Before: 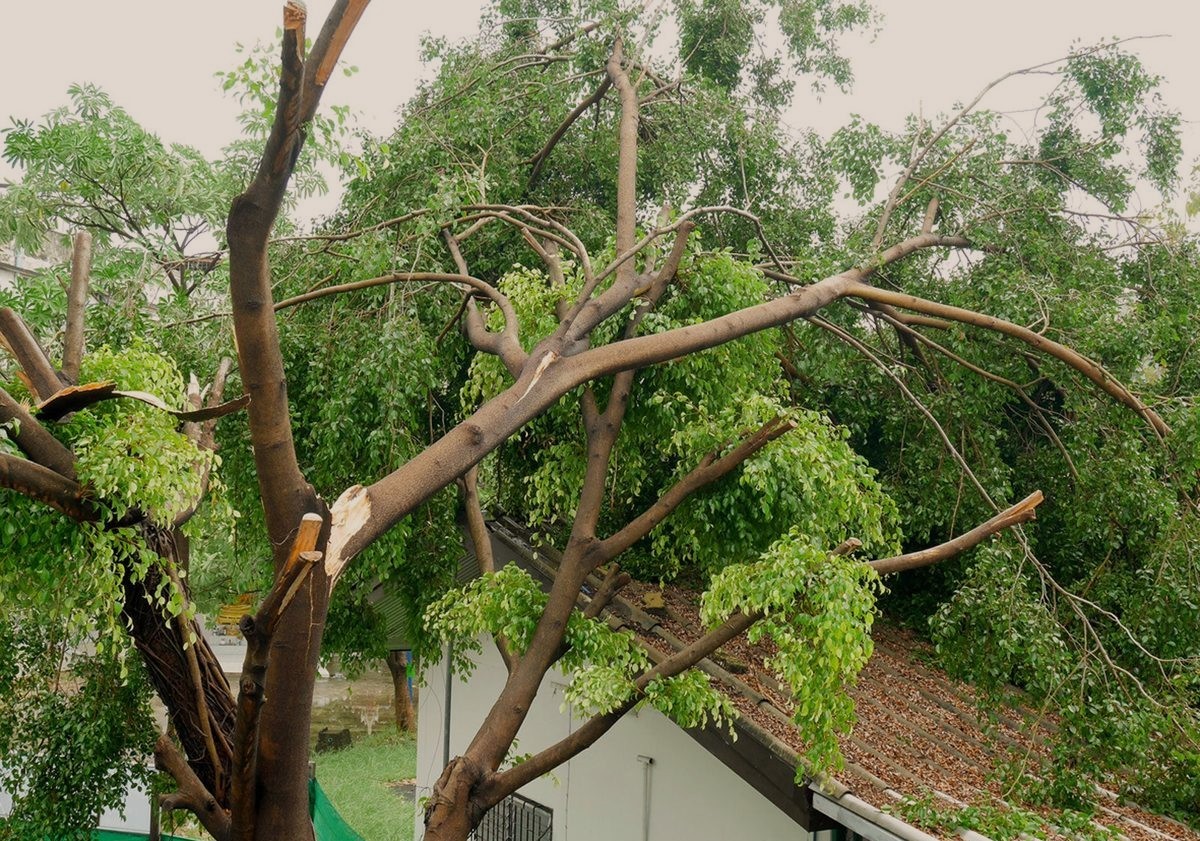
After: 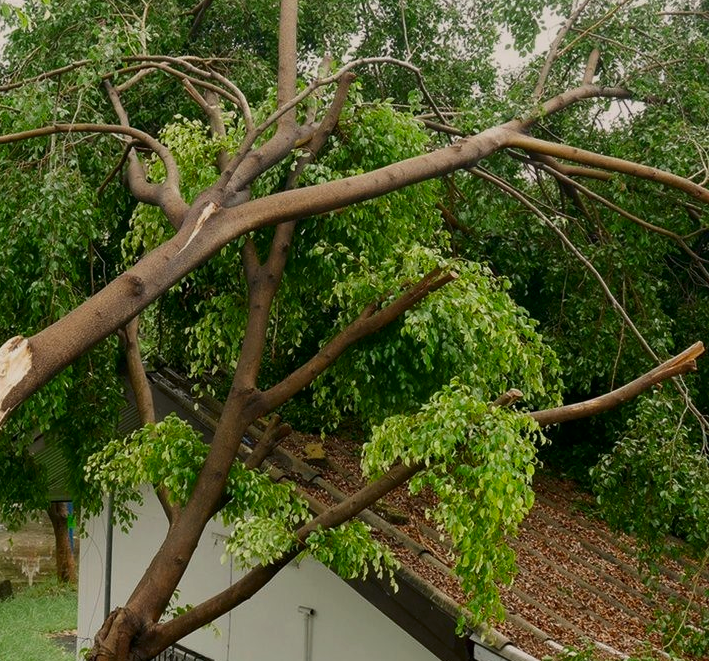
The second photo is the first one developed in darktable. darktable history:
contrast brightness saturation: contrast 0.07, brightness -0.13, saturation 0.06
crop and rotate: left 28.256%, top 17.734%, right 12.656%, bottom 3.573%
